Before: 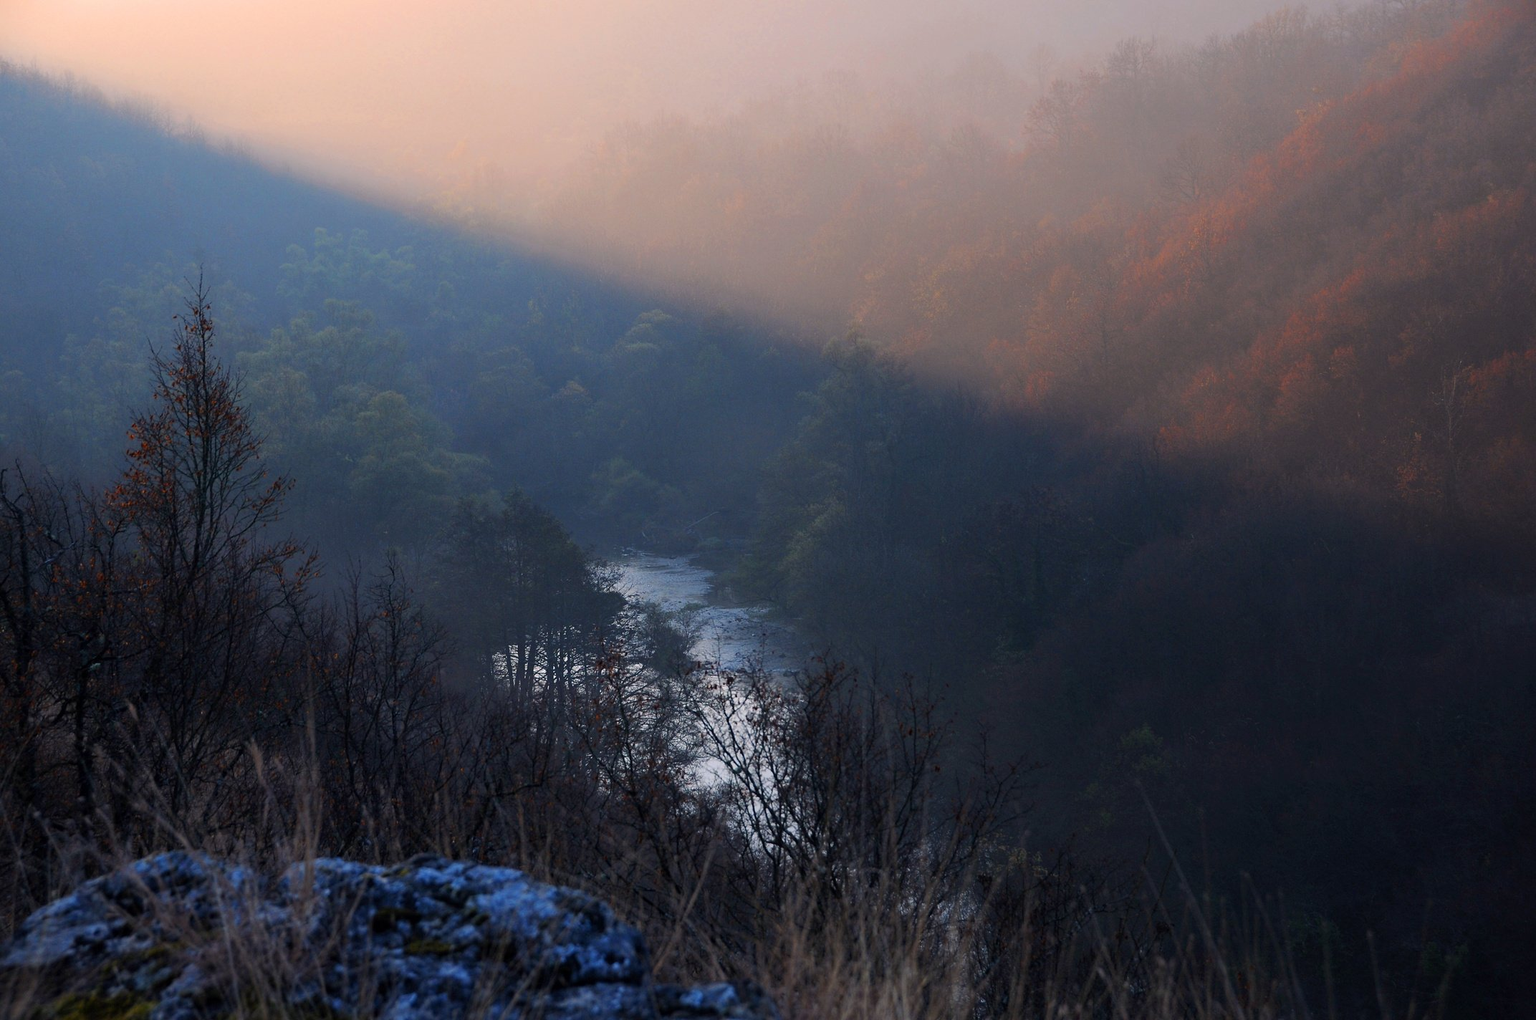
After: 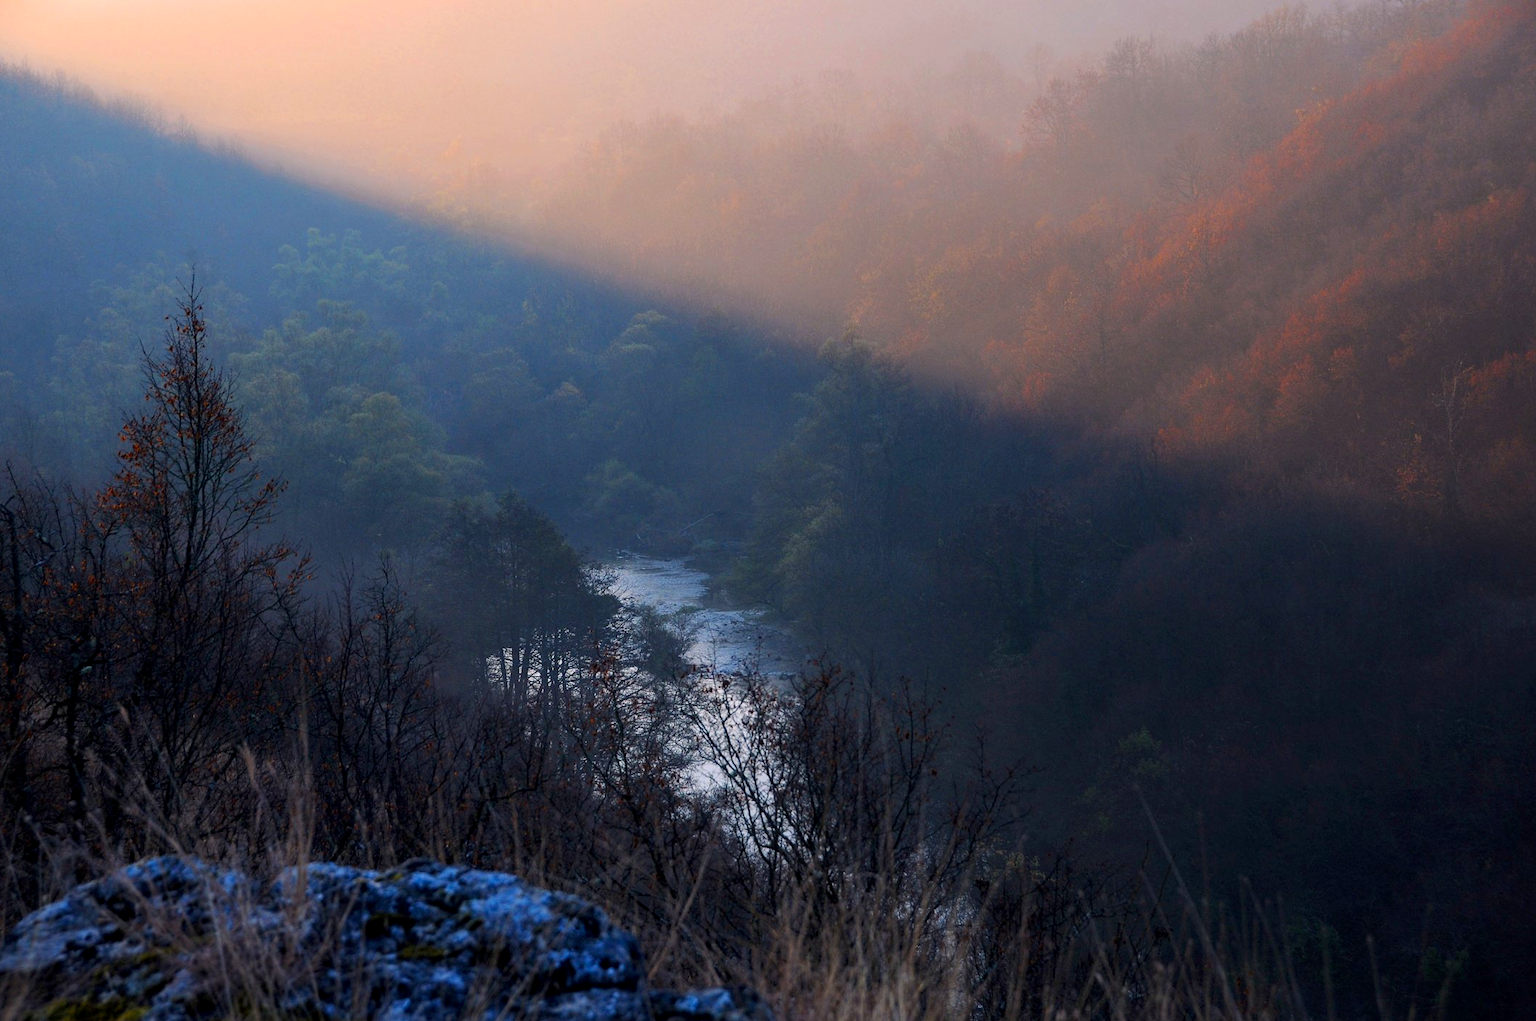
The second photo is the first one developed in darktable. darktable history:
local contrast: on, module defaults
crop and rotate: left 0.614%, top 0.179%, bottom 0.309%
color balance rgb: perceptual saturation grading › global saturation 20%, global vibrance 20%
